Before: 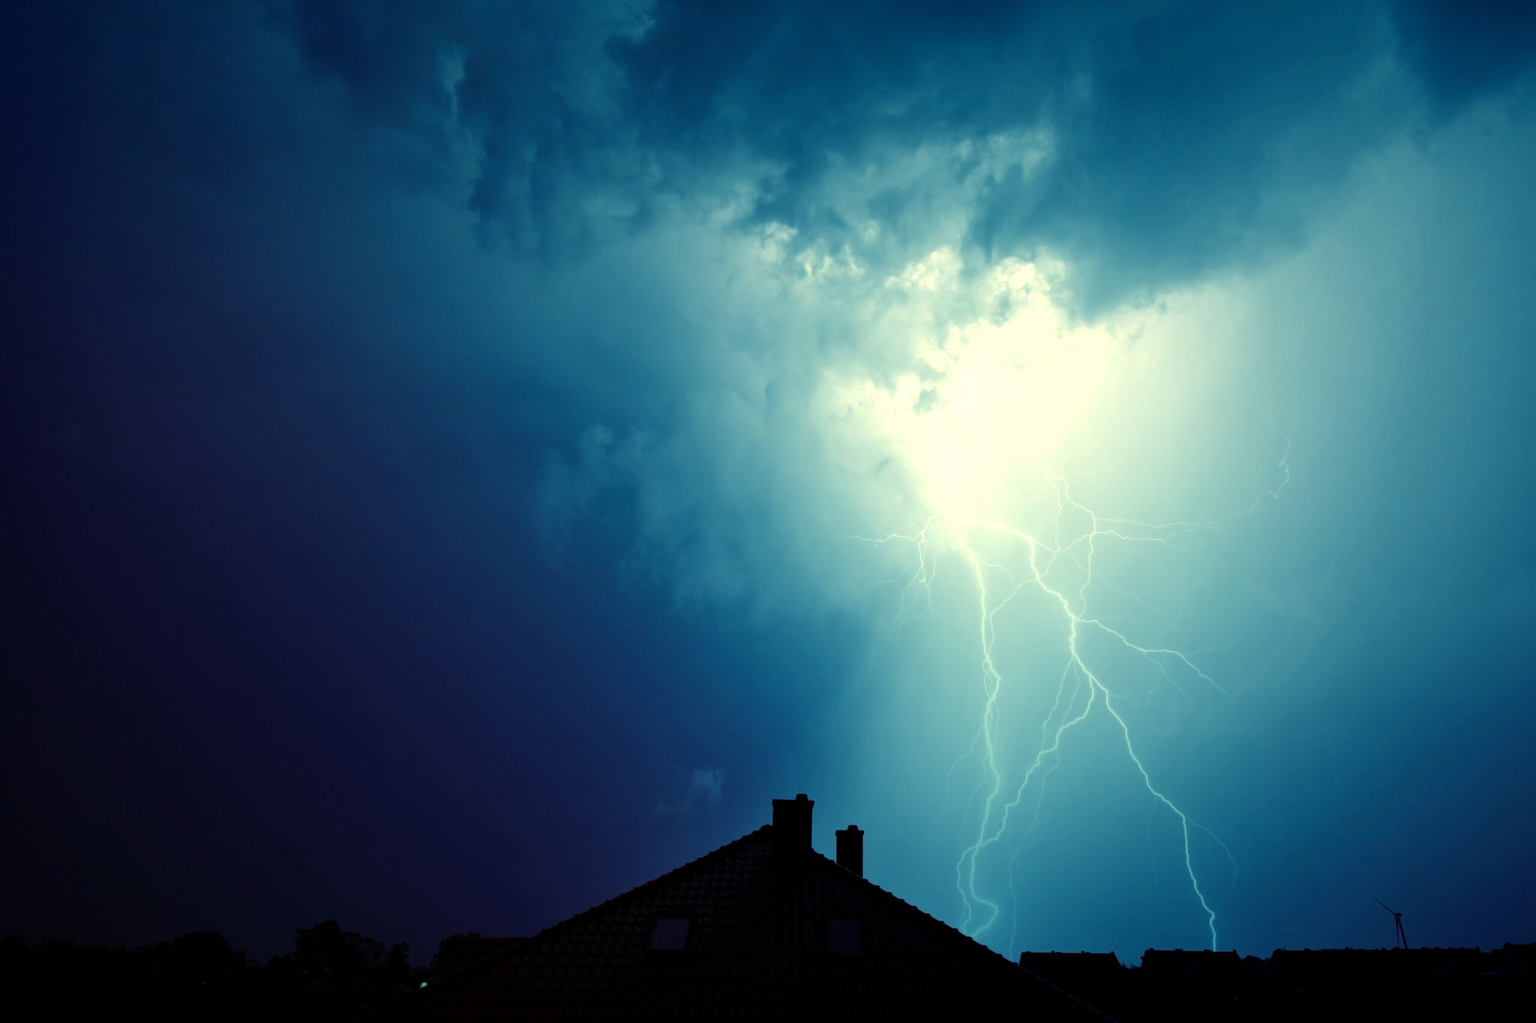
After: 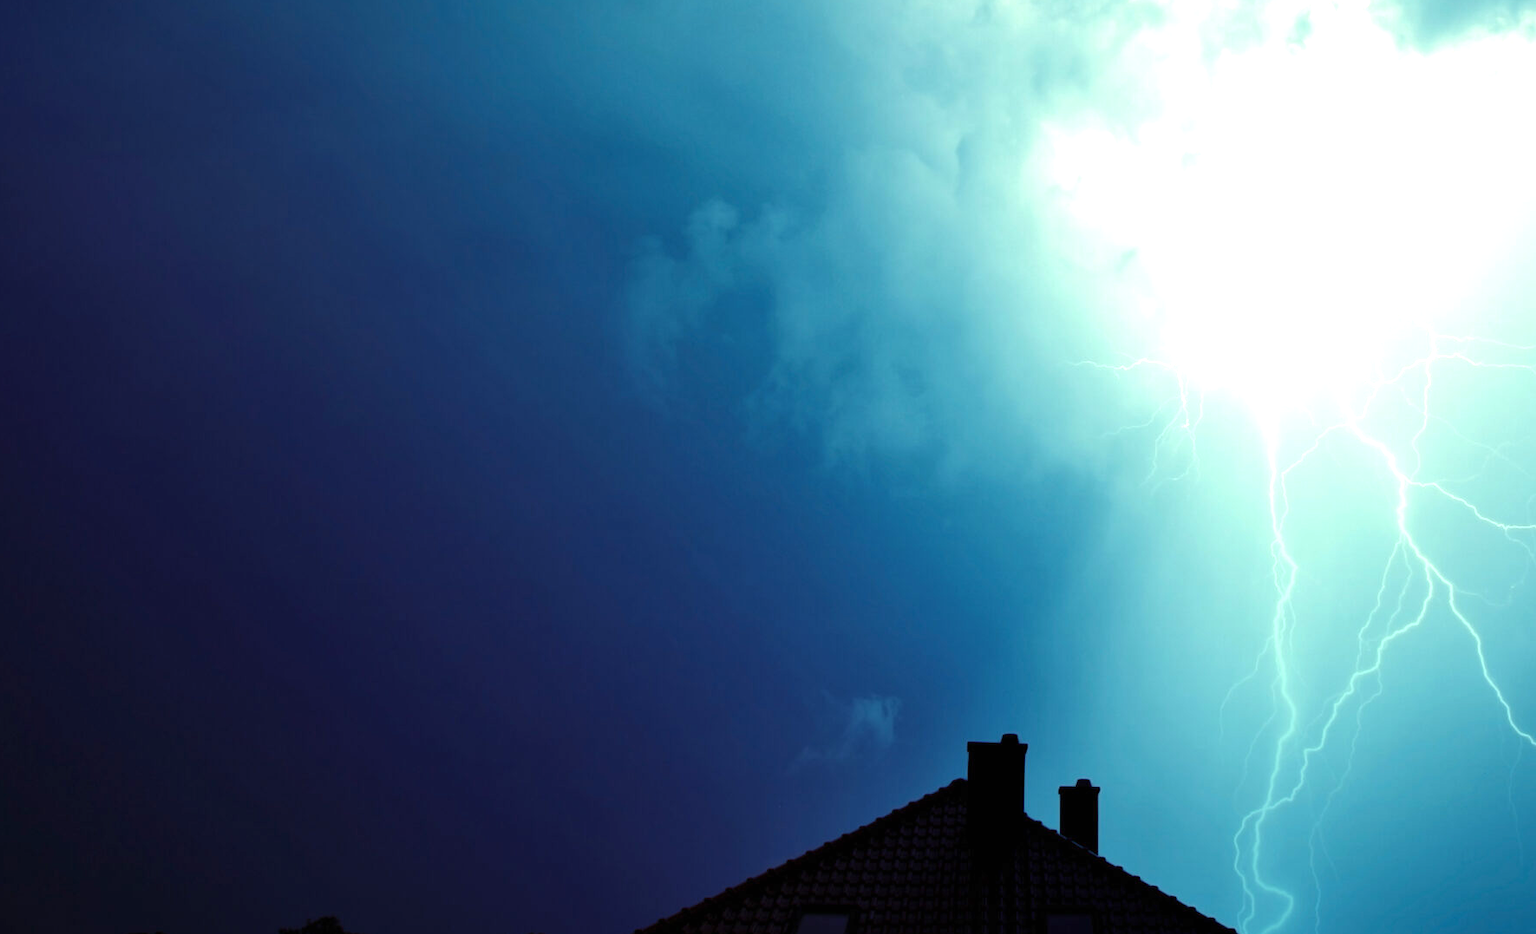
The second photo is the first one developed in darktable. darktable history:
crop: left 6.739%, top 27.981%, right 24.065%, bottom 8.815%
exposure: black level correction 0, exposure 0.703 EV, compensate exposure bias true, compensate highlight preservation false
